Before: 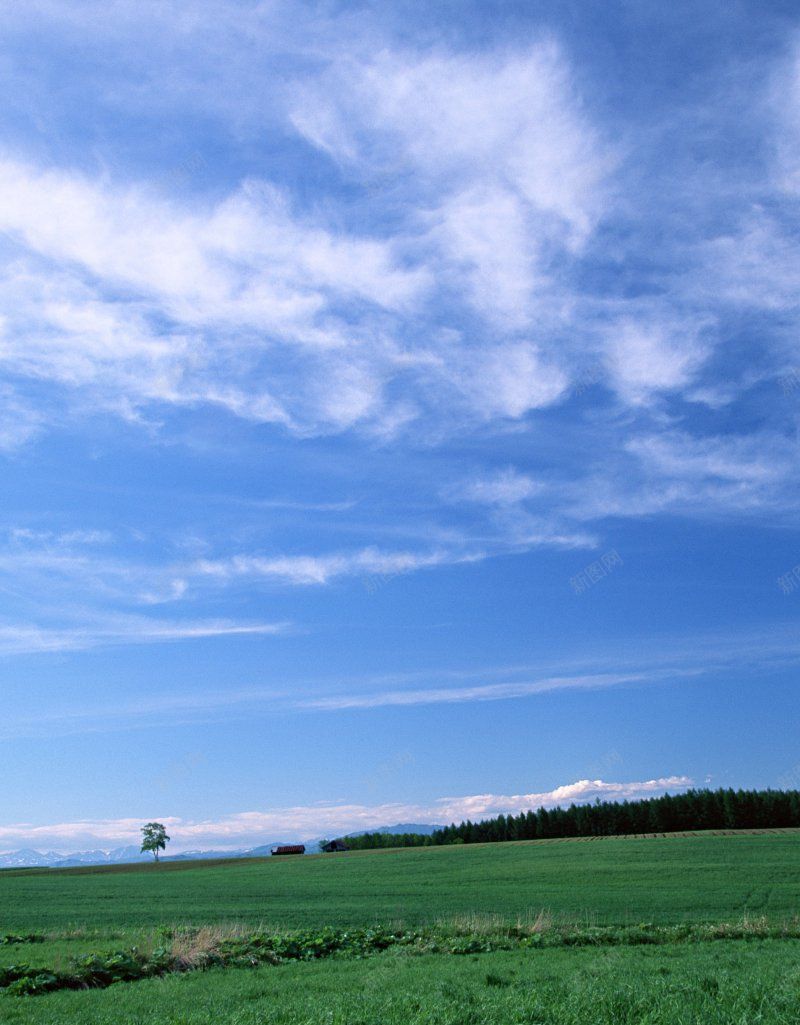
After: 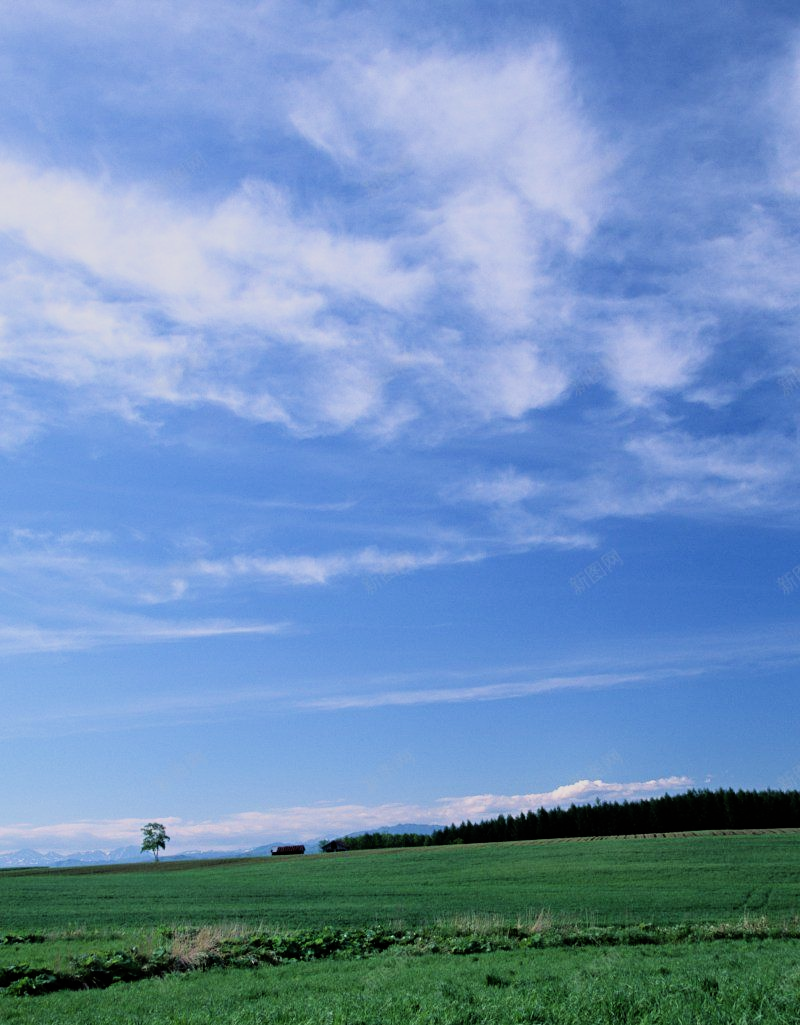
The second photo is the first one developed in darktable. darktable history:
exposure: compensate highlight preservation false
filmic rgb: black relative exposure -7.75 EV, white relative exposure 4.4 EV, threshold 3 EV, hardness 3.76, latitude 50%, contrast 1.1, color science v5 (2021), contrast in shadows safe, contrast in highlights safe, enable highlight reconstruction true
